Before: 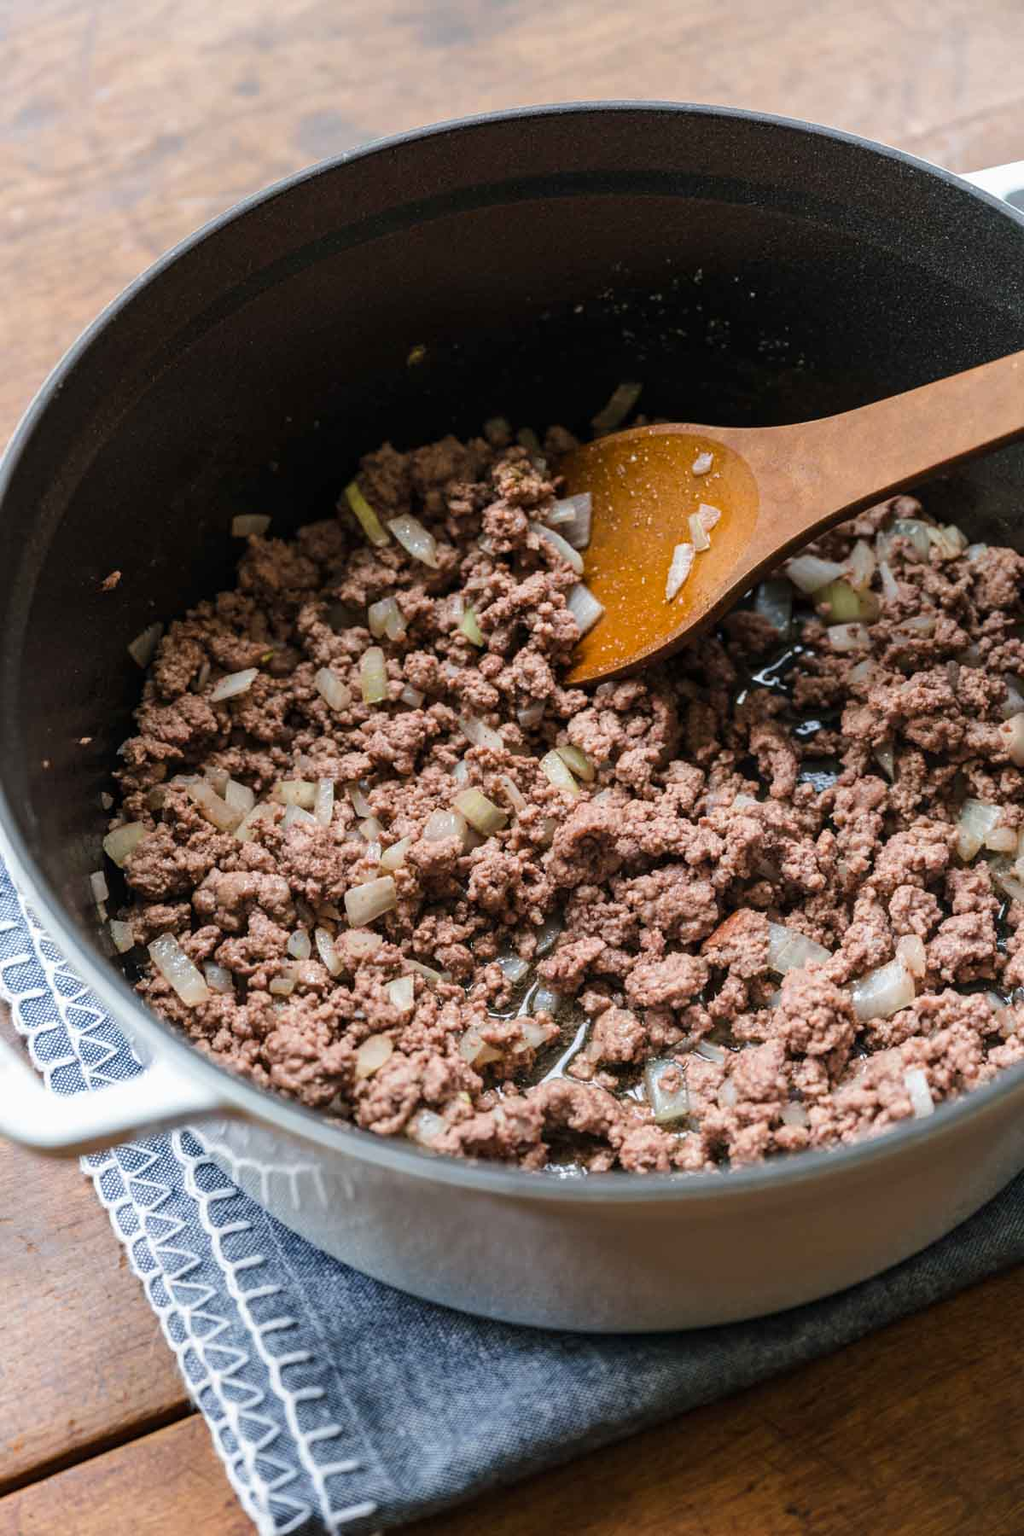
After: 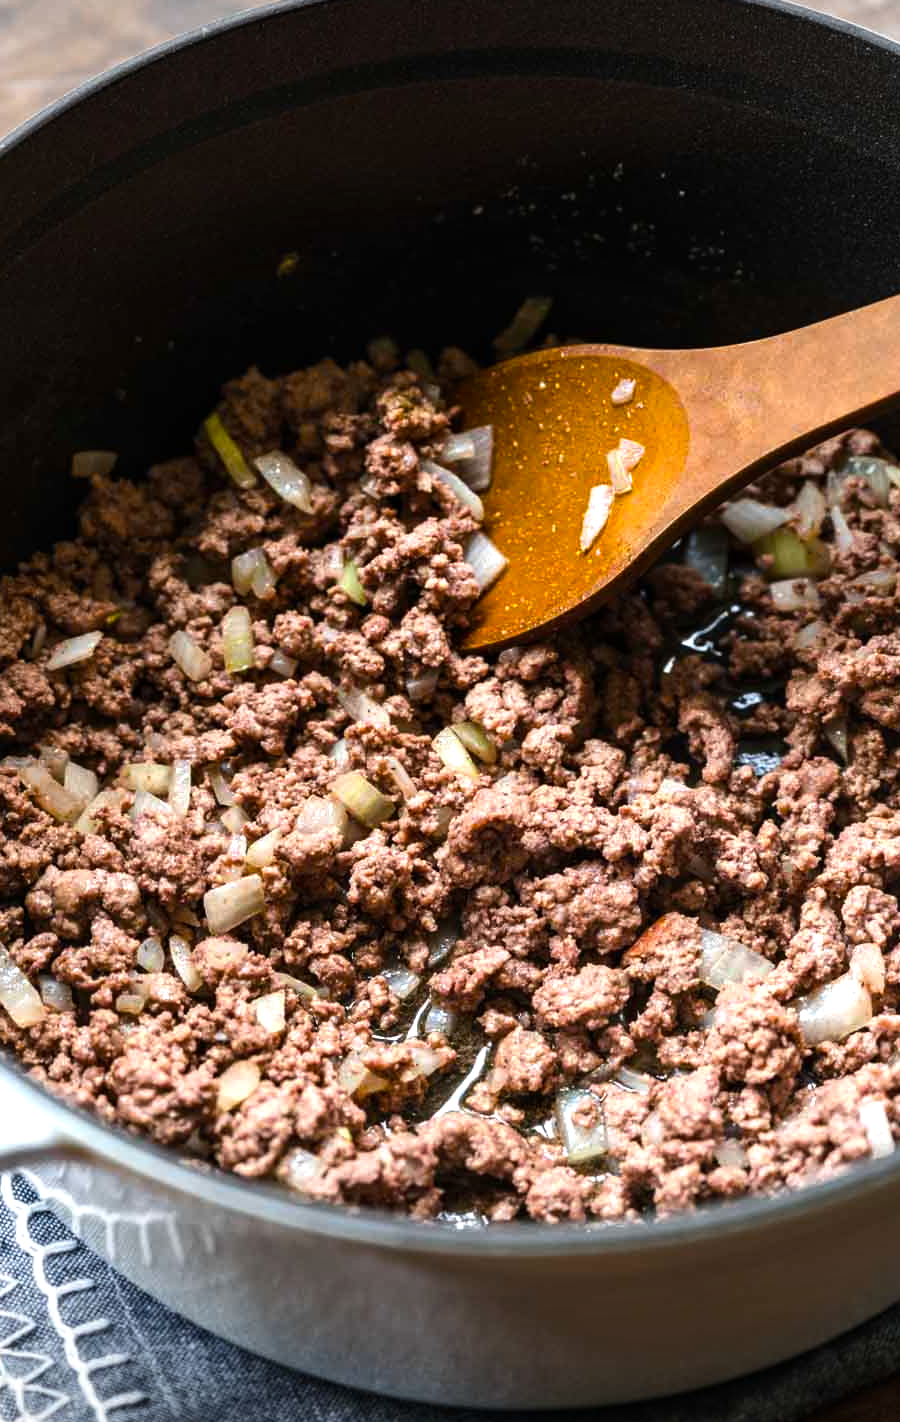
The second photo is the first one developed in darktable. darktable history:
vignetting: fall-off start 98.66%, fall-off radius 100.82%, width/height ratio 1.427
crop: left 16.708%, top 8.46%, right 8.224%, bottom 12.505%
color balance rgb: highlights gain › luminance 9.624%, linear chroma grading › global chroma 2.152%, linear chroma grading › mid-tones -1.296%, perceptual saturation grading › global saturation 30.702%, perceptual brilliance grading › global brilliance 15.7%, perceptual brilliance grading › shadows -35.396%
